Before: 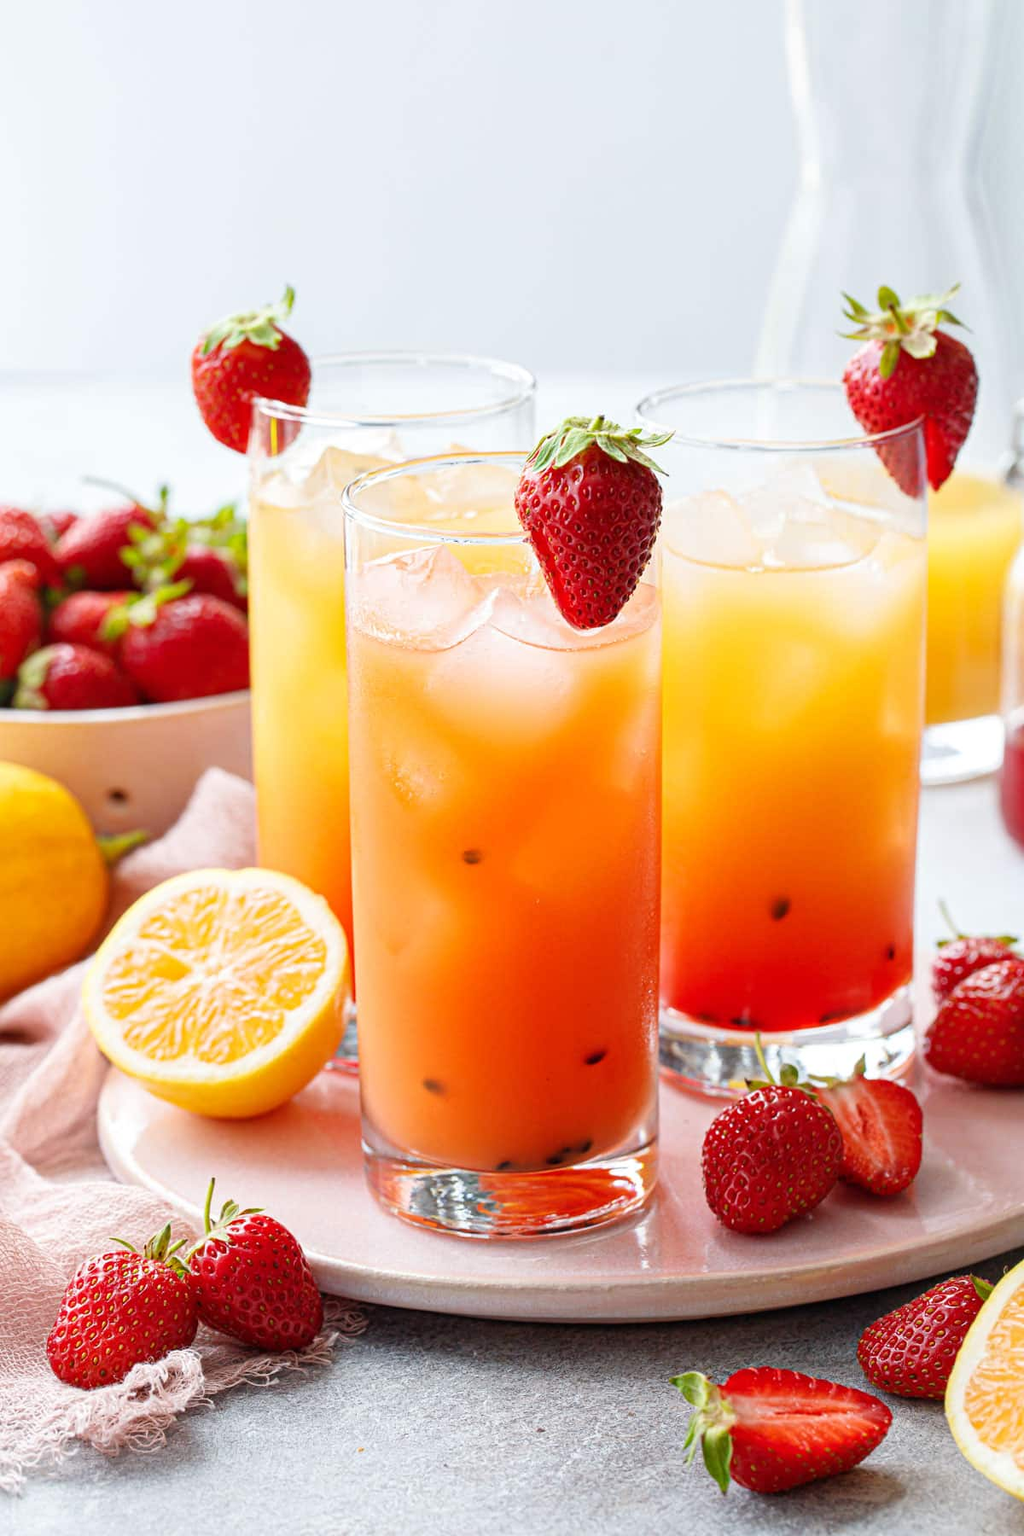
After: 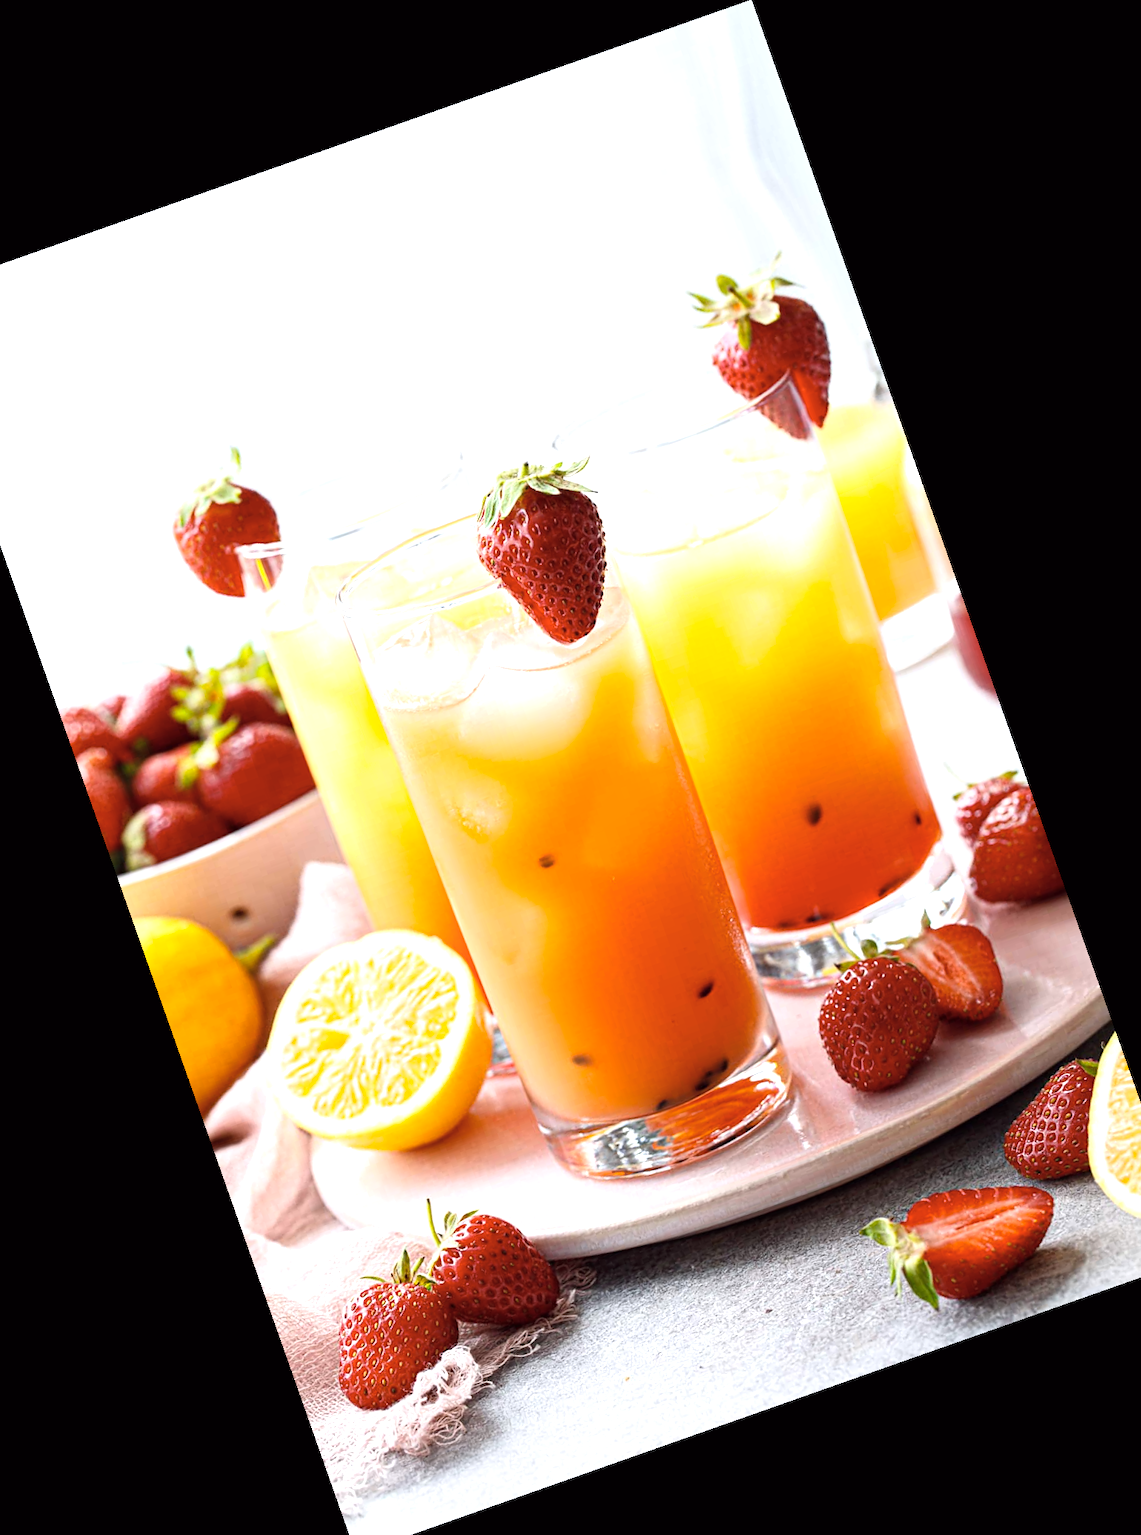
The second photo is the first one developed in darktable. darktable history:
tone equalizer: -8 EV -0.55 EV
color balance: lift [1, 1.001, 0.999, 1.001], gamma [1, 1.004, 1.007, 0.993], gain [1, 0.991, 0.987, 1.013], contrast 7.5%, contrast fulcrum 10%, output saturation 115%
shadows and highlights: shadows -12.5, white point adjustment 4, highlights 28.33
crop and rotate: angle 19.43°, left 6.812%, right 4.125%, bottom 1.087%
levels: levels [0, 0.492, 0.984]
contrast brightness saturation: contrast 0.1, saturation -0.3
